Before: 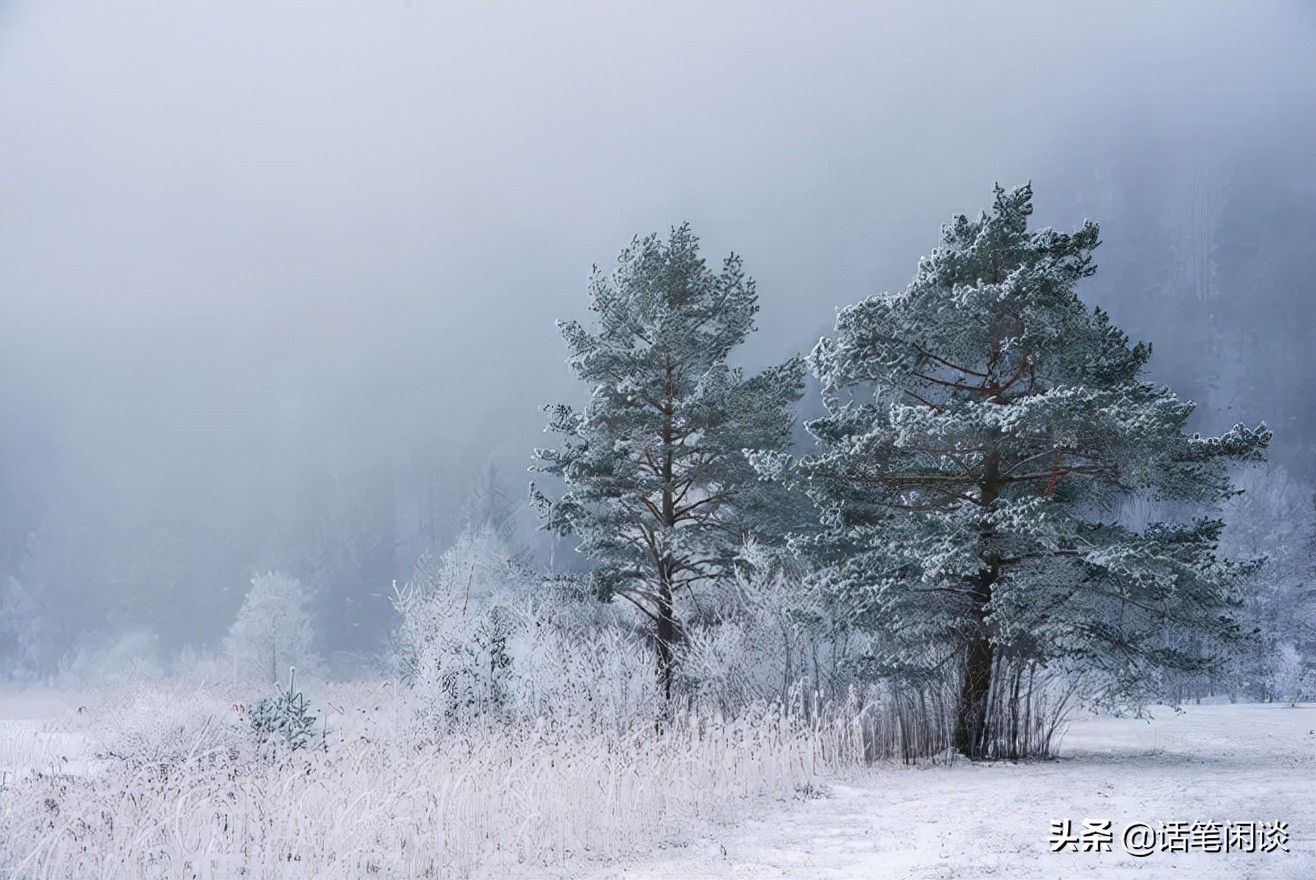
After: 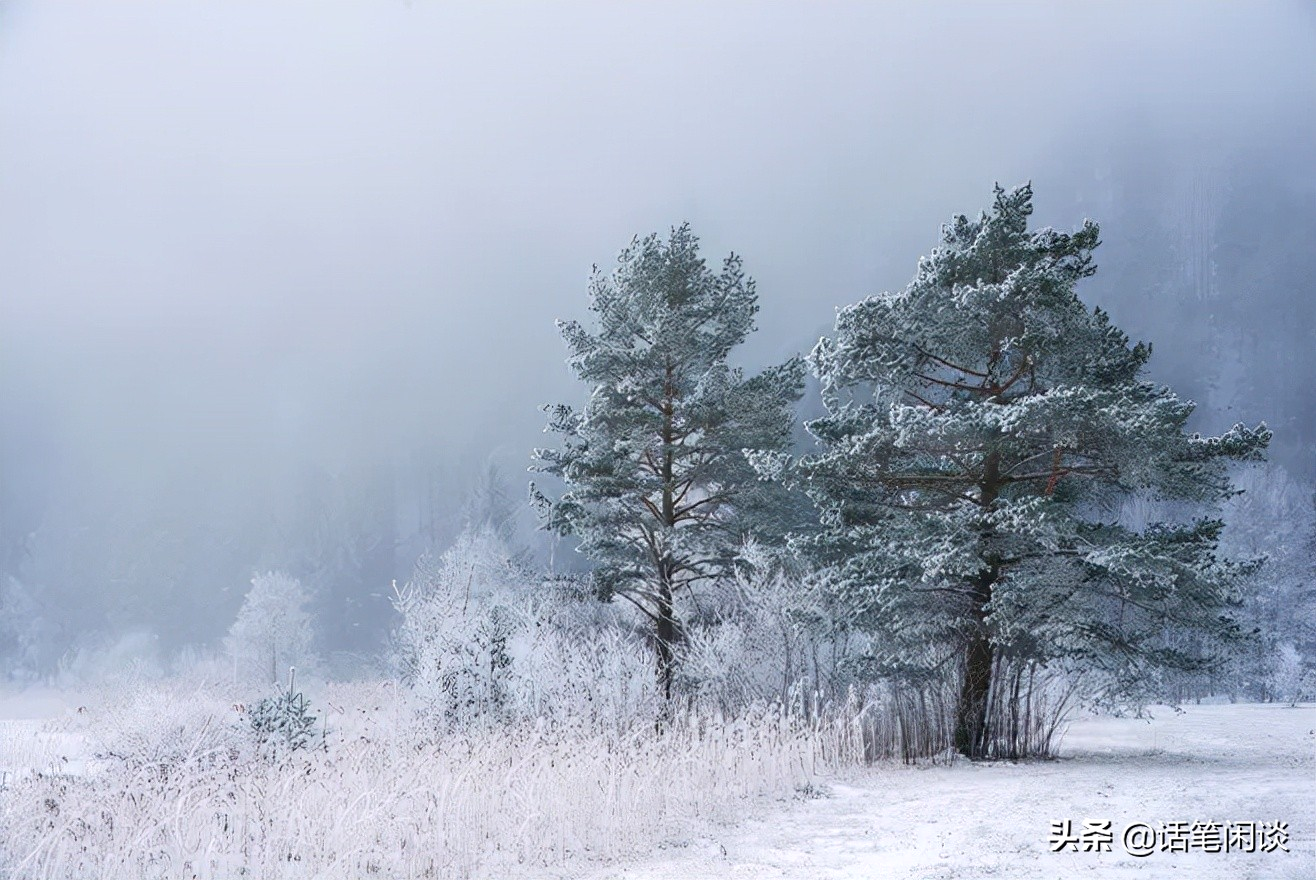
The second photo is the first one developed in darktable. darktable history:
exposure: exposure 0.15 EV, compensate highlight preservation false
